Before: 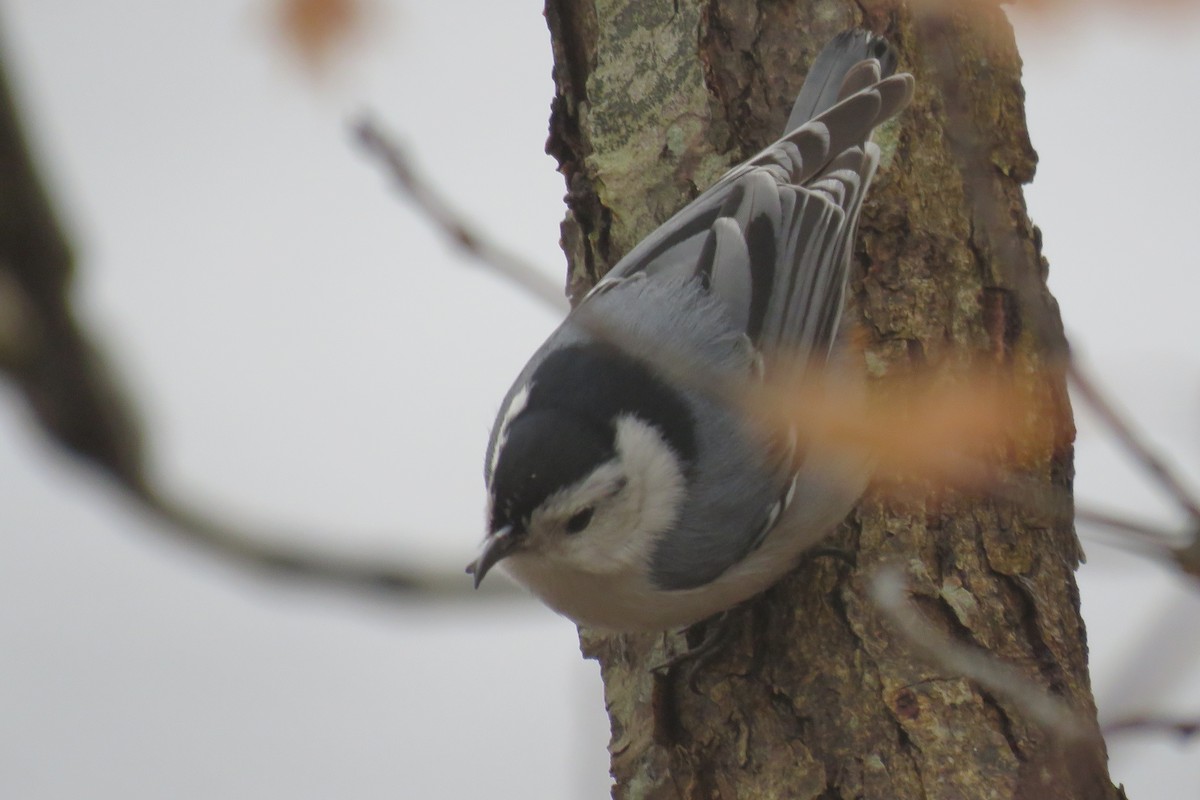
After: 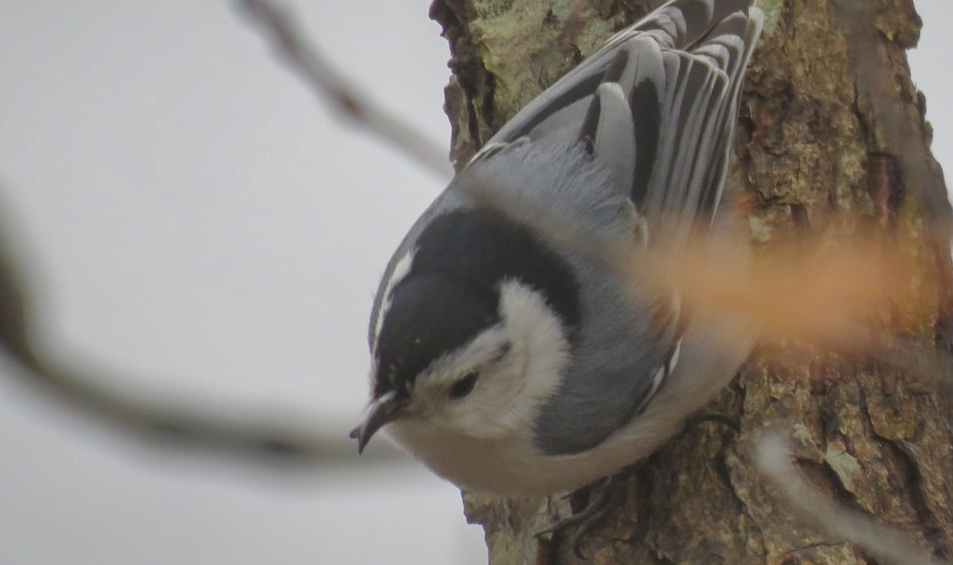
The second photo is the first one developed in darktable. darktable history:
shadows and highlights: on, module defaults
crop: left 9.712%, top 16.928%, right 10.845%, bottom 12.332%
local contrast: on, module defaults
